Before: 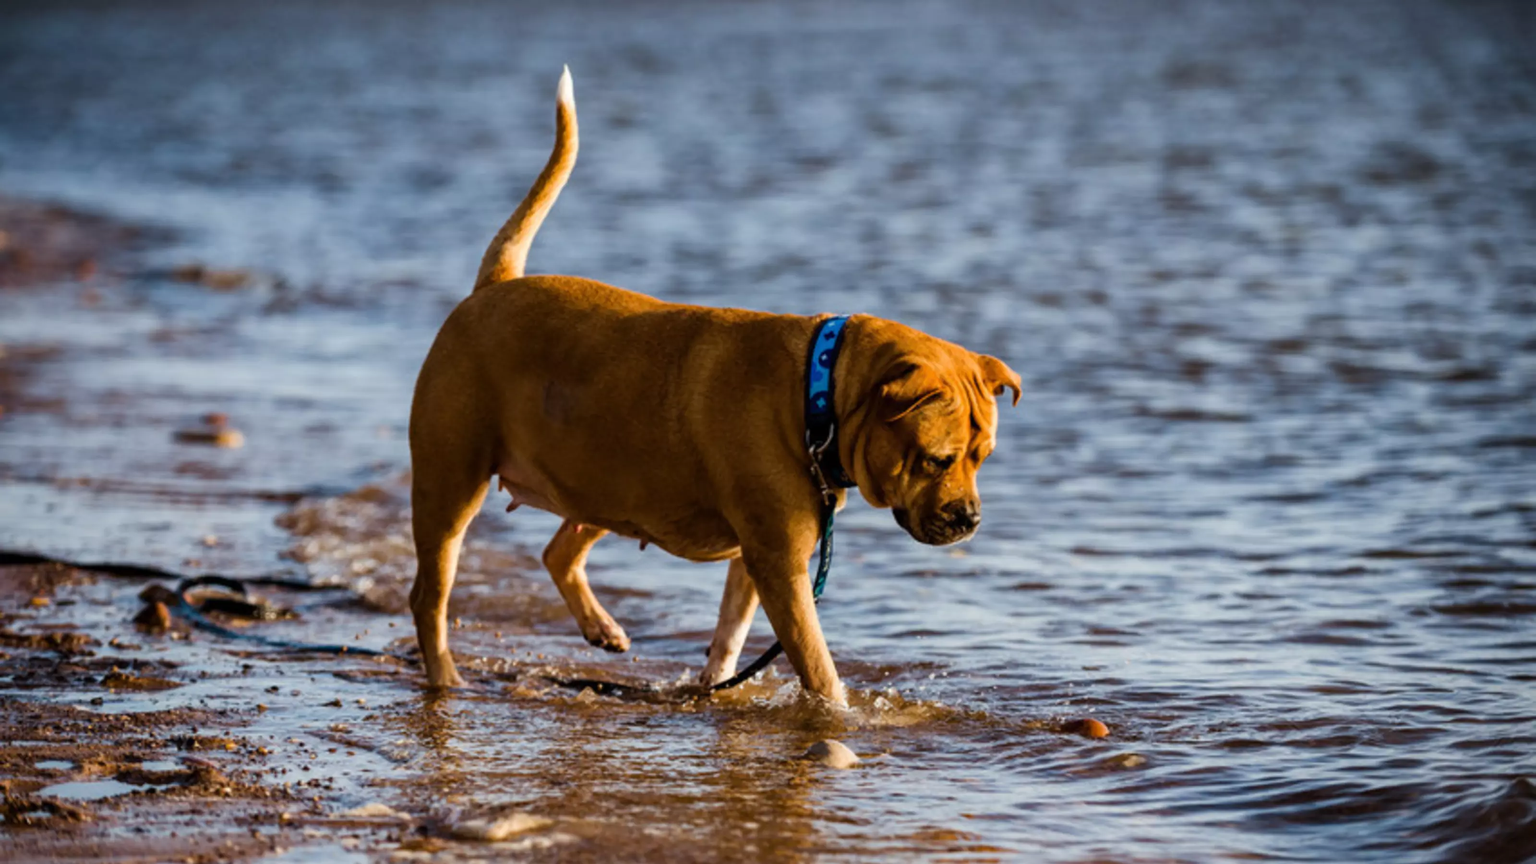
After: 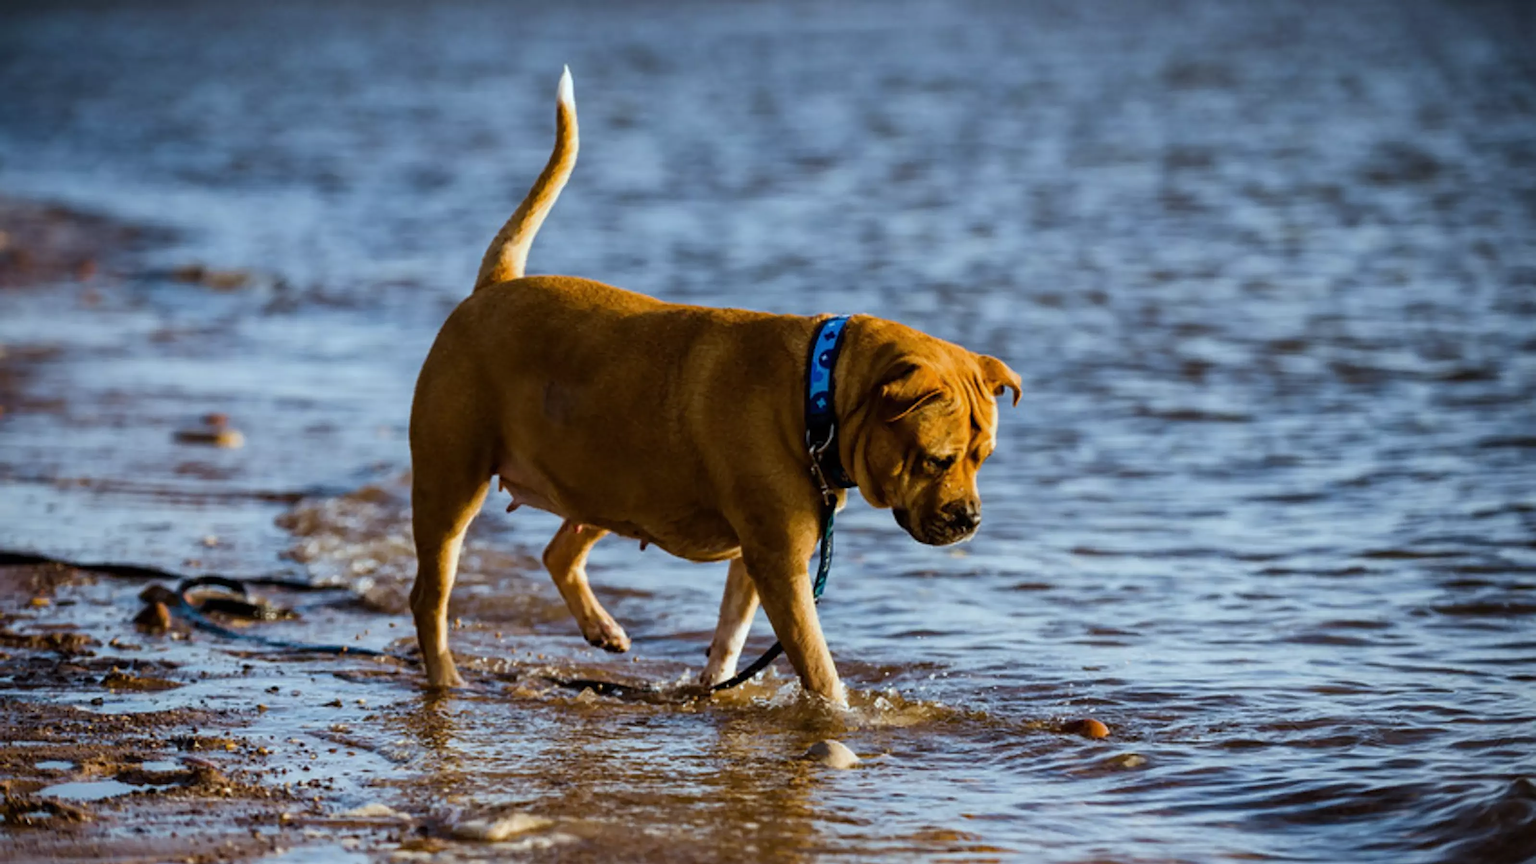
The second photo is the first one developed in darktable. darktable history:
white balance: red 0.925, blue 1.046
sharpen: on, module defaults
